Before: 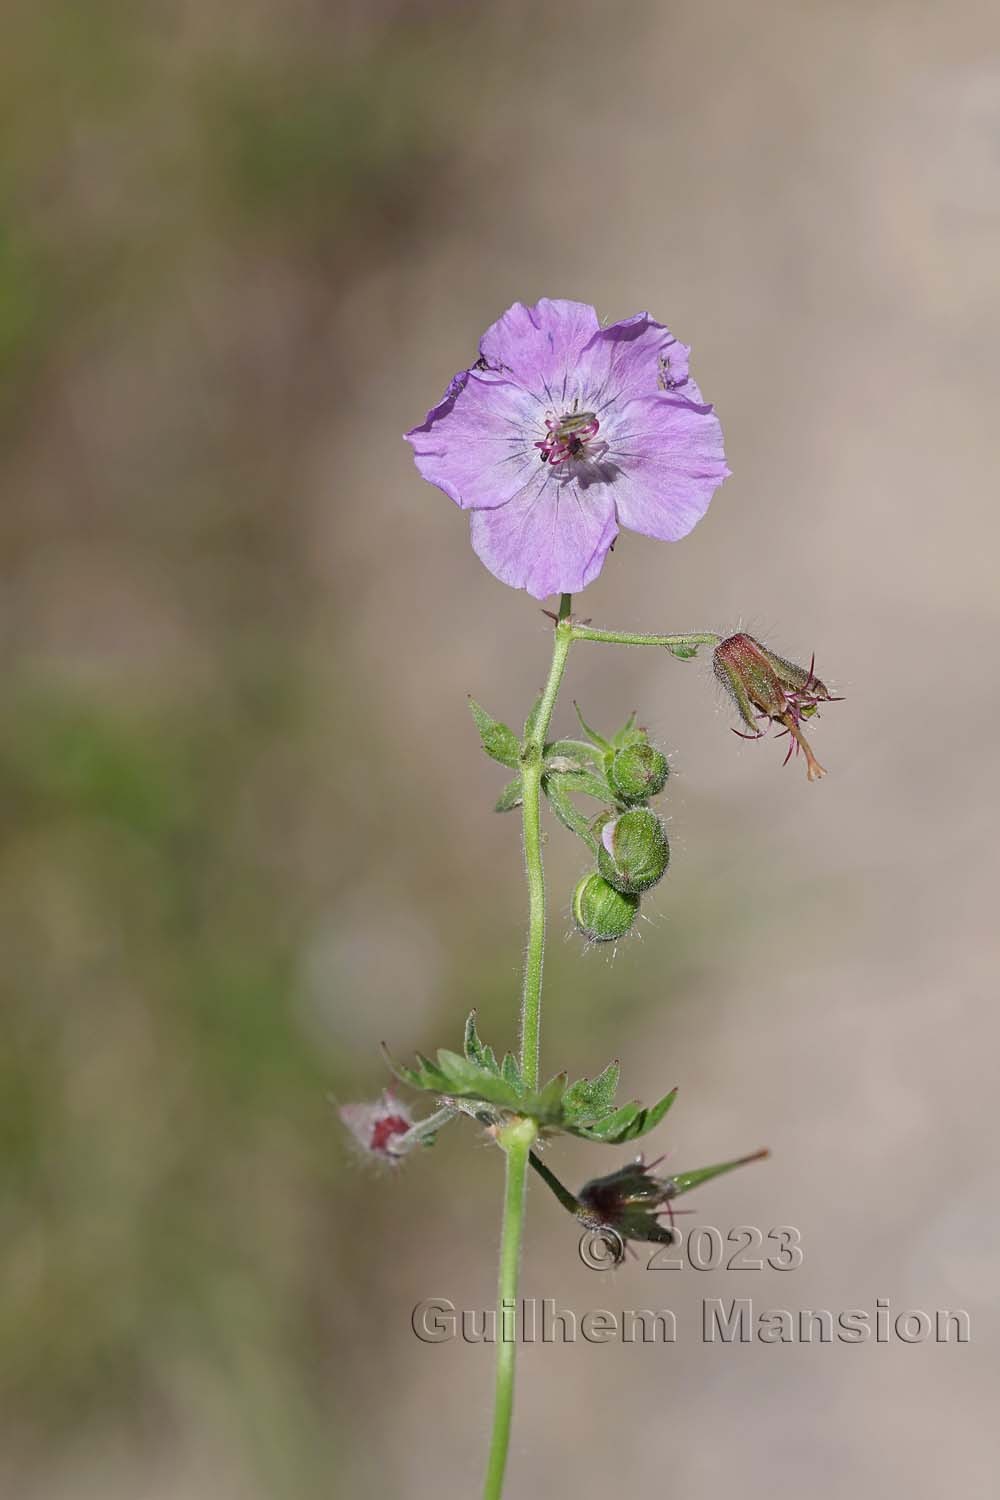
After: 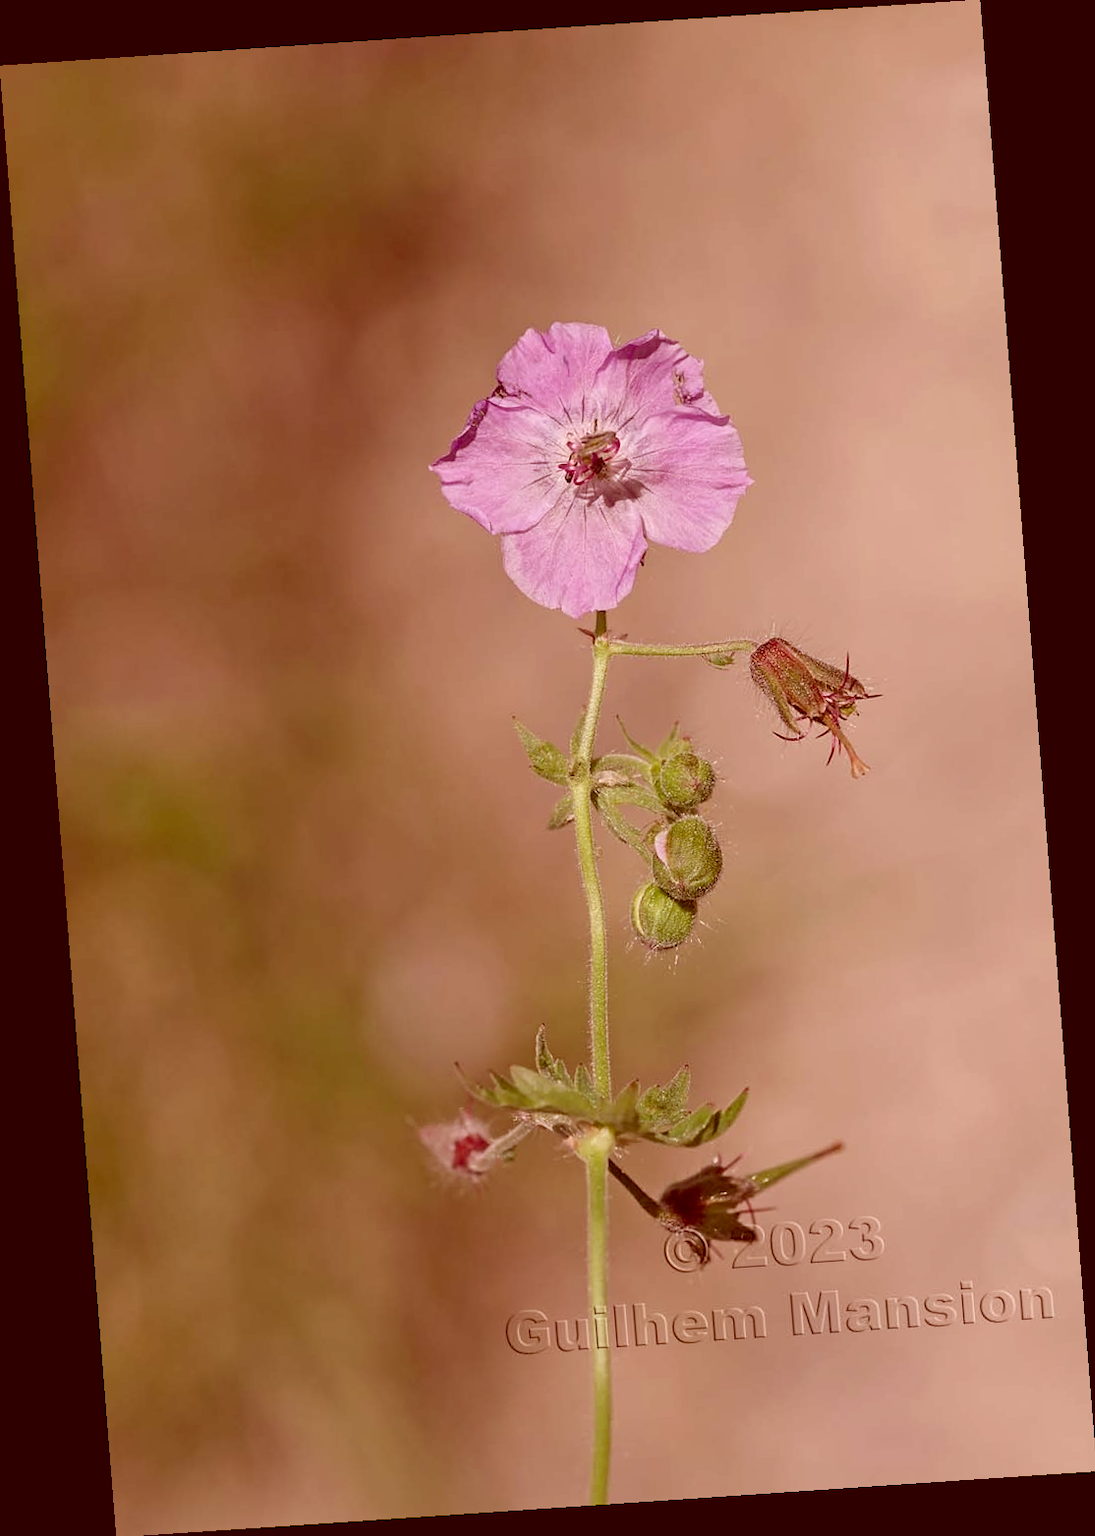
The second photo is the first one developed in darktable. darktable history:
rotate and perspective: rotation -4.2°, shear 0.006, automatic cropping off
color correction: highlights a* 9.03, highlights b* 8.71, shadows a* 40, shadows b* 40, saturation 0.8
tone equalizer: on, module defaults
